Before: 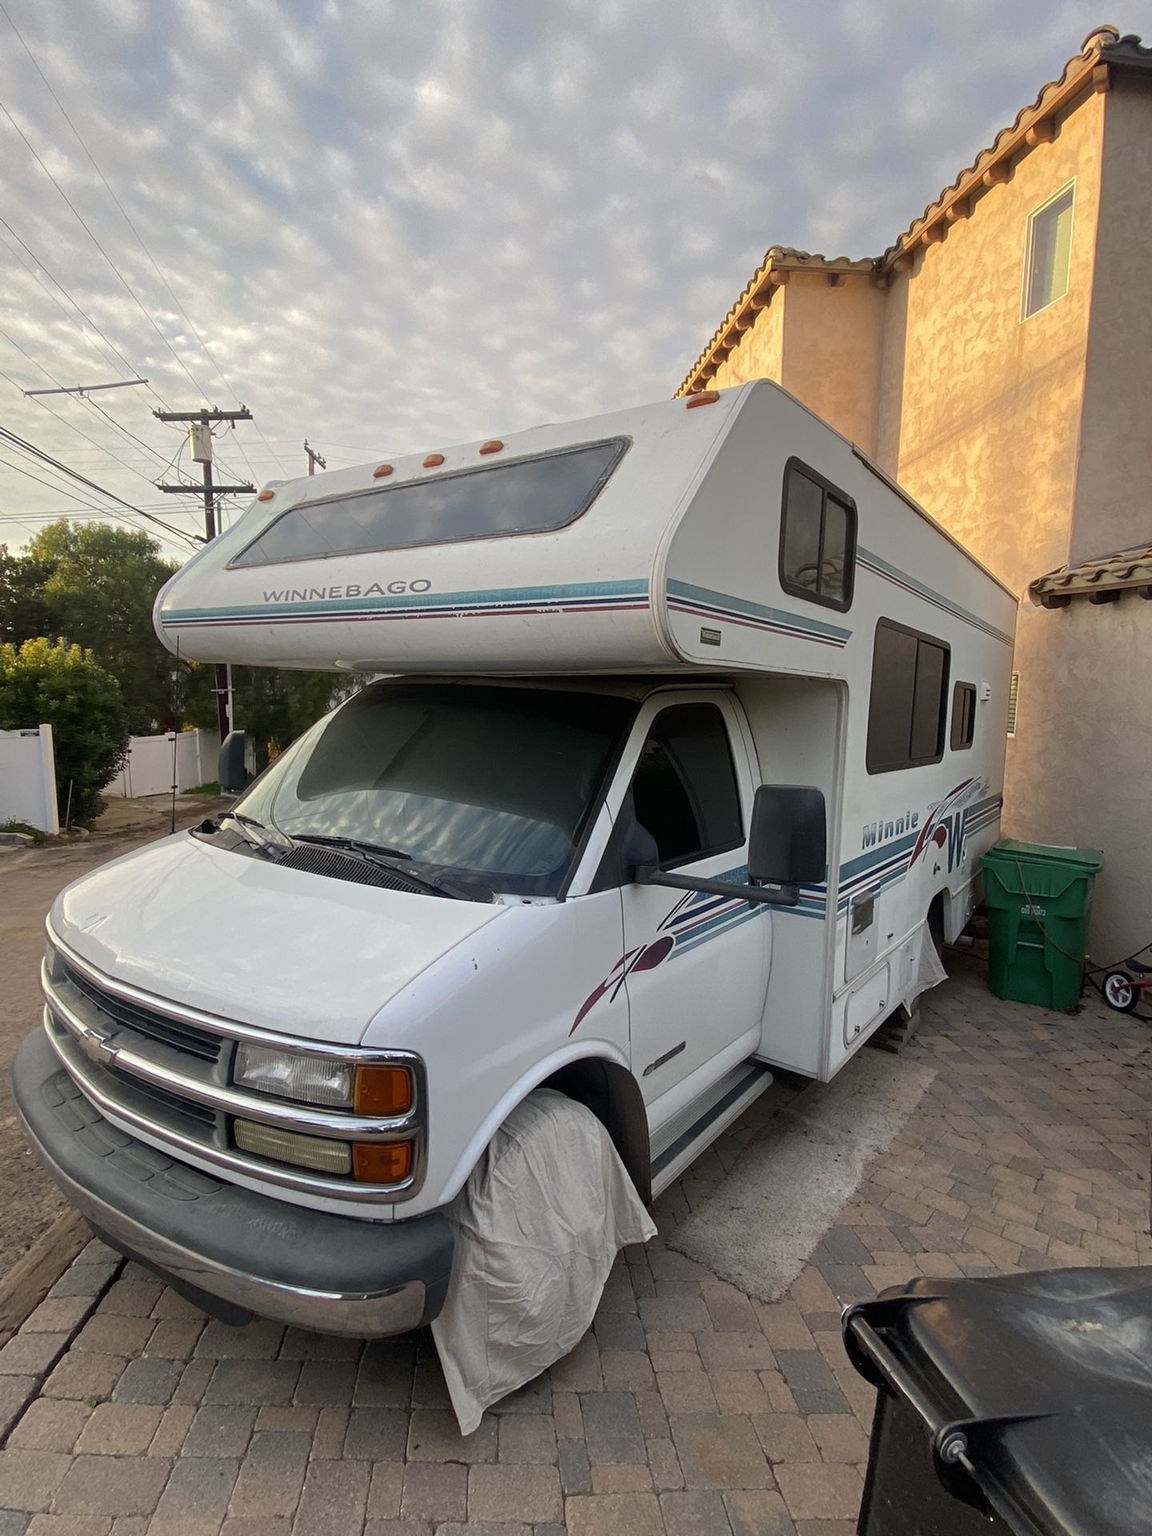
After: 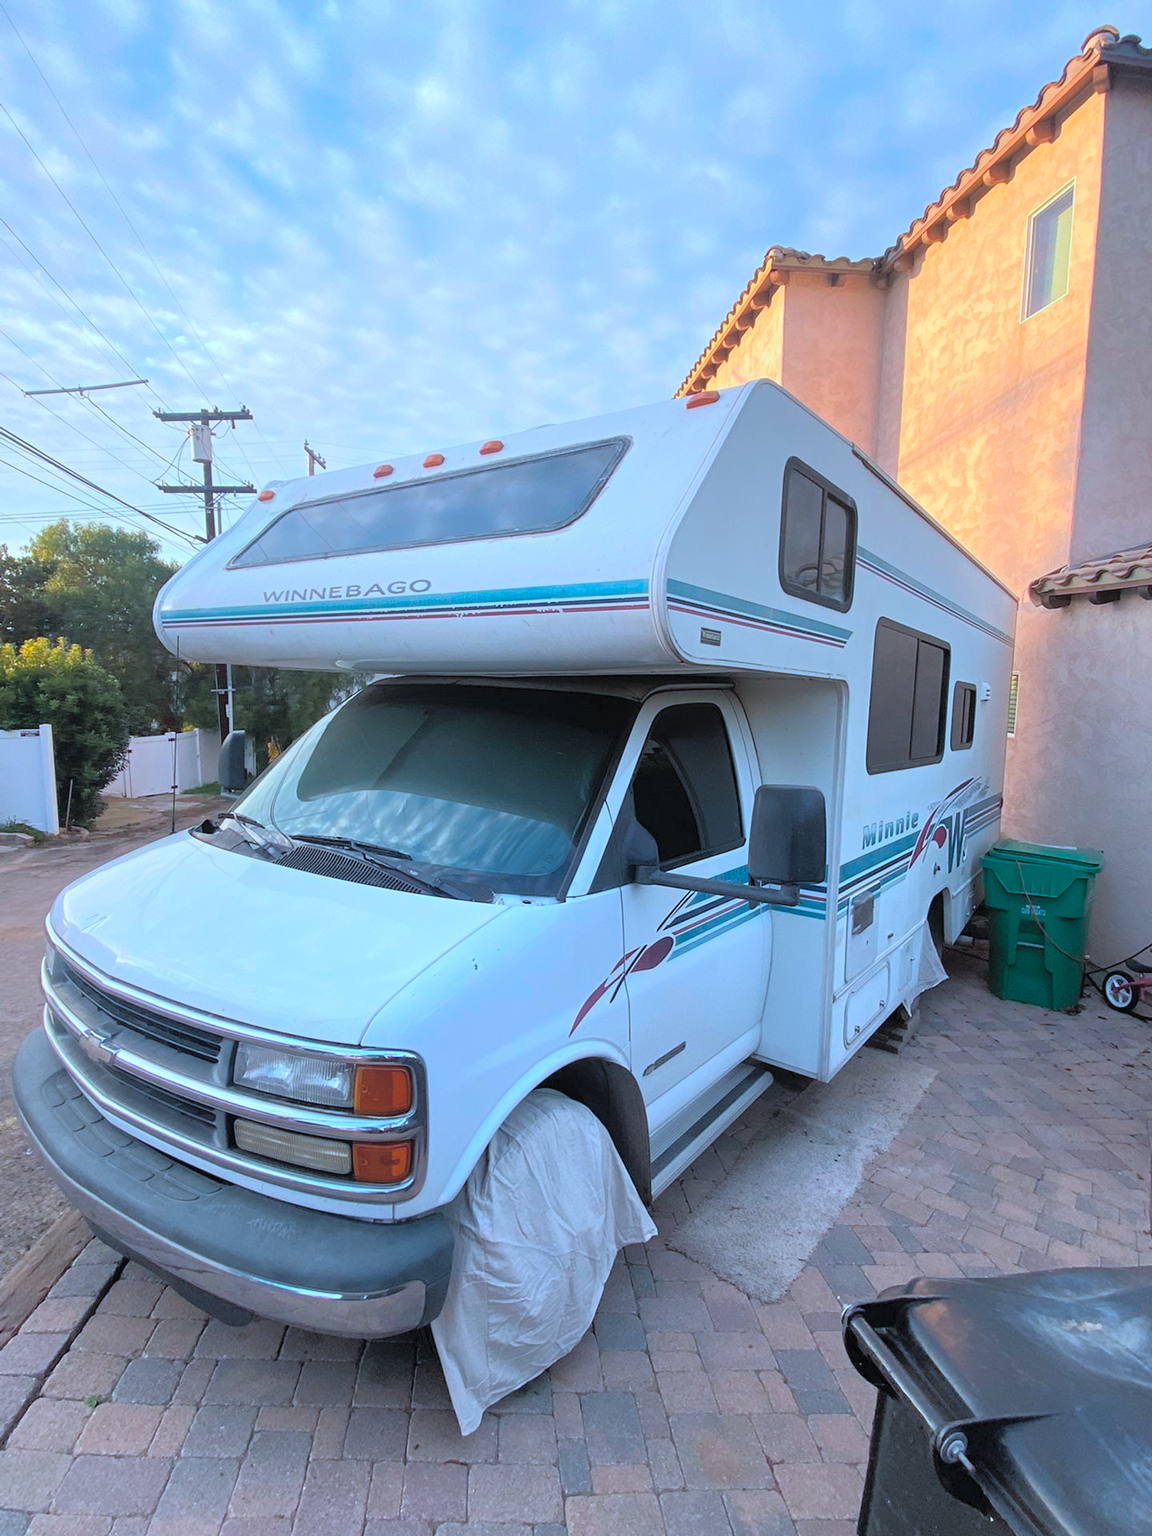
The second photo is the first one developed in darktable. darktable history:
shadows and highlights: radius 0.1, shadows 42.46, white point adjustment -2.28, highlights 8.77, shadows color adjustment 0%, highlights color adjustment 29.47%, soften with gaussian
tone curve: curves: ch0 [(0, 0) (0.202, 0.117) (1, 1)], color space Lab, linked channels
contrast brightness saturation: contrast 0.09, brightness 0.38, saturation 0.45
color correction: highlights a* -6.82, highlights b* -40
